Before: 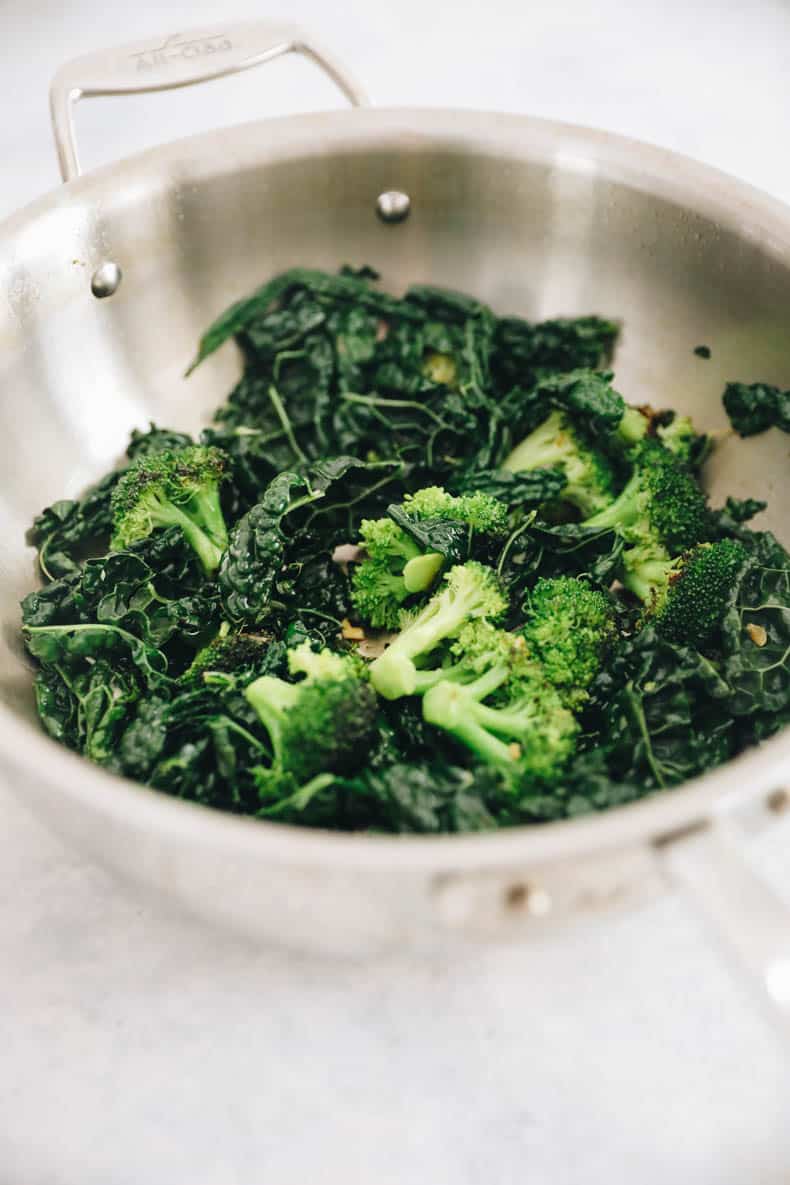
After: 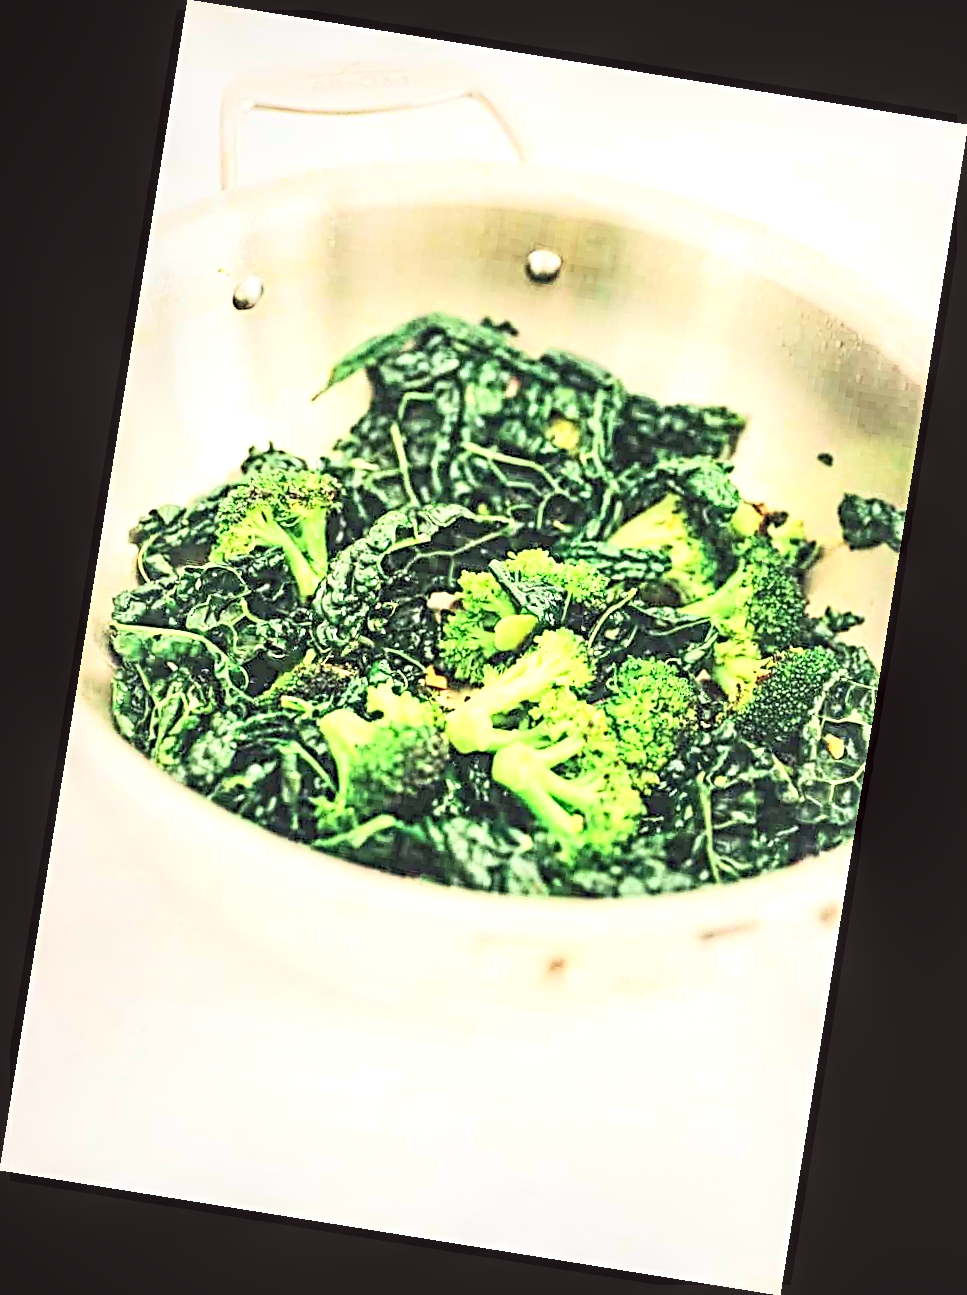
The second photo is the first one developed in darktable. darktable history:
velvia: on, module defaults
shadows and highlights: shadows 25, highlights -25
exposure: black level correction 0, exposure 1.45 EV, compensate exposure bias true, compensate highlight preservation false
rotate and perspective: rotation 9.12°, automatic cropping off
local contrast: detail 144%
contrast brightness saturation: contrast 0.39, brightness 0.53
color correction: highlights a* -0.95, highlights b* 4.5, shadows a* 3.55
sharpen: radius 3.69, amount 0.928
